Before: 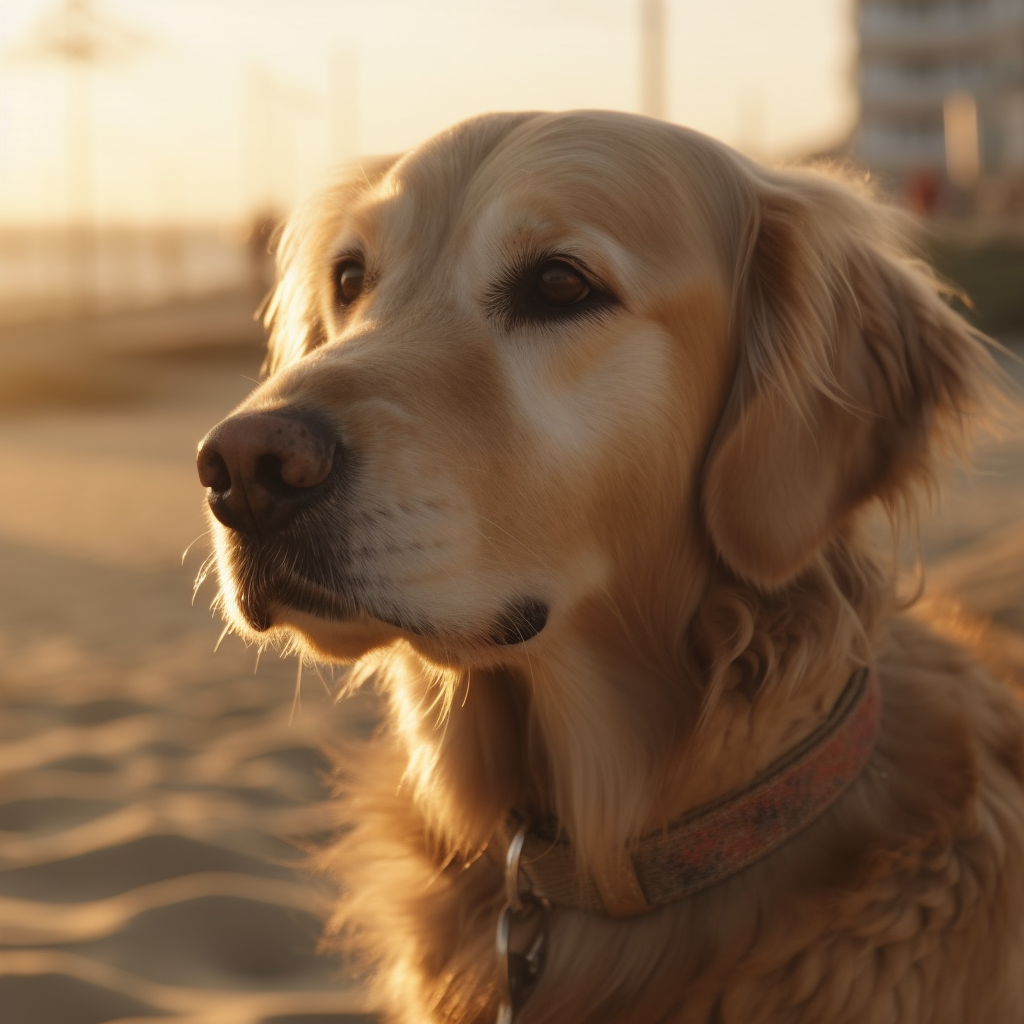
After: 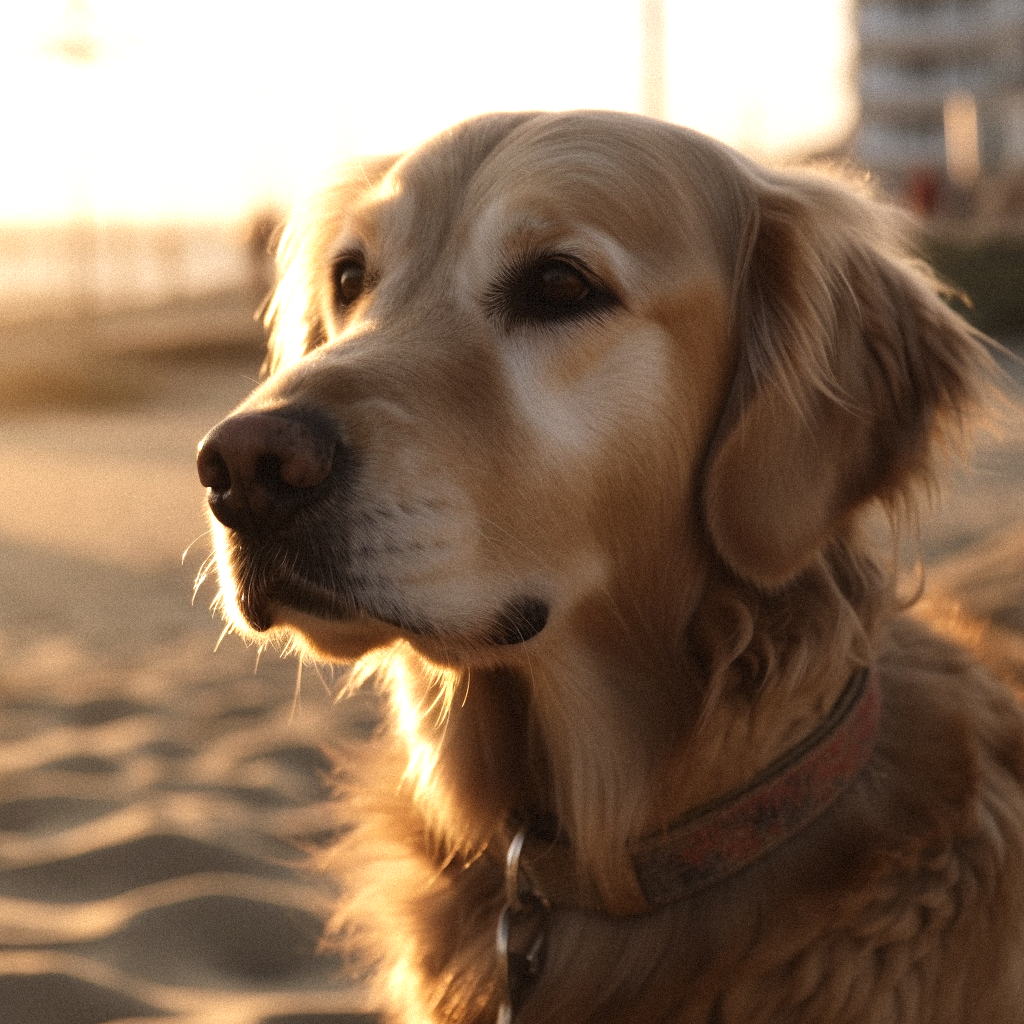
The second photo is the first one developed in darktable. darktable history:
tone equalizer: -8 EV -0.75 EV, -7 EV -0.7 EV, -6 EV -0.6 EV, -5 EV -0.4 EV, -3 EV 0.4 EV, -2 EV 0.6 EV, -1 EV 0.7 EV, +0 EV 0.75 EV, edges refinement/feathering 500, mask exposure compensation -1.57 EV, preserve details no
white balance: red 0.984, blue 1.059
grain: mid-tones bias 0%
